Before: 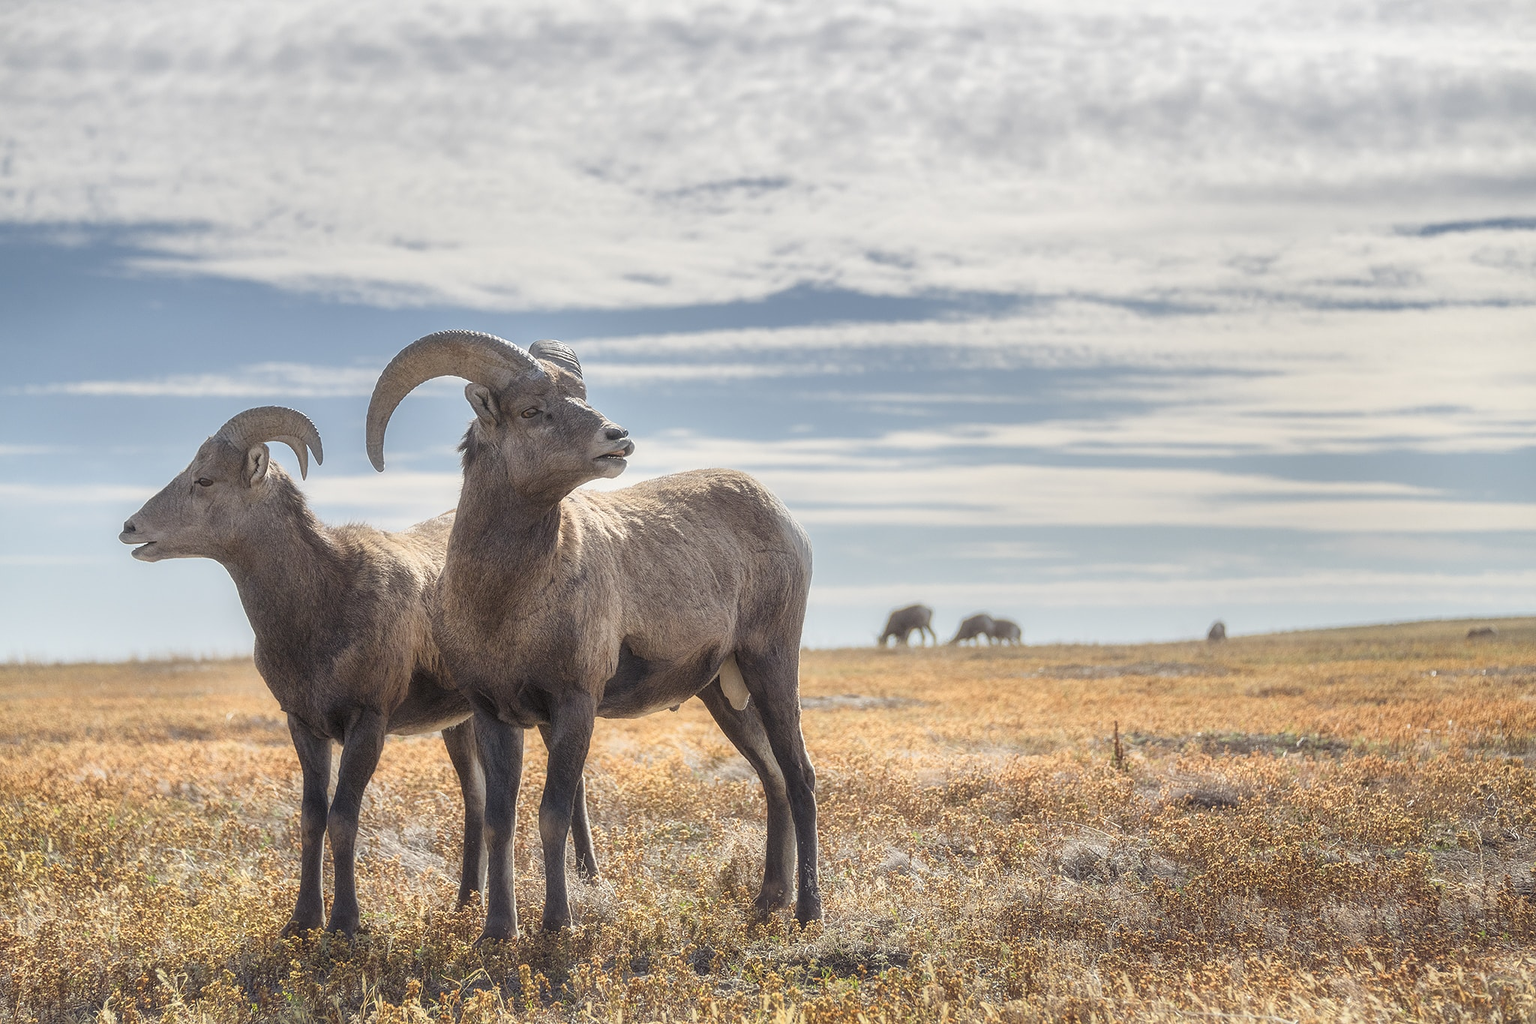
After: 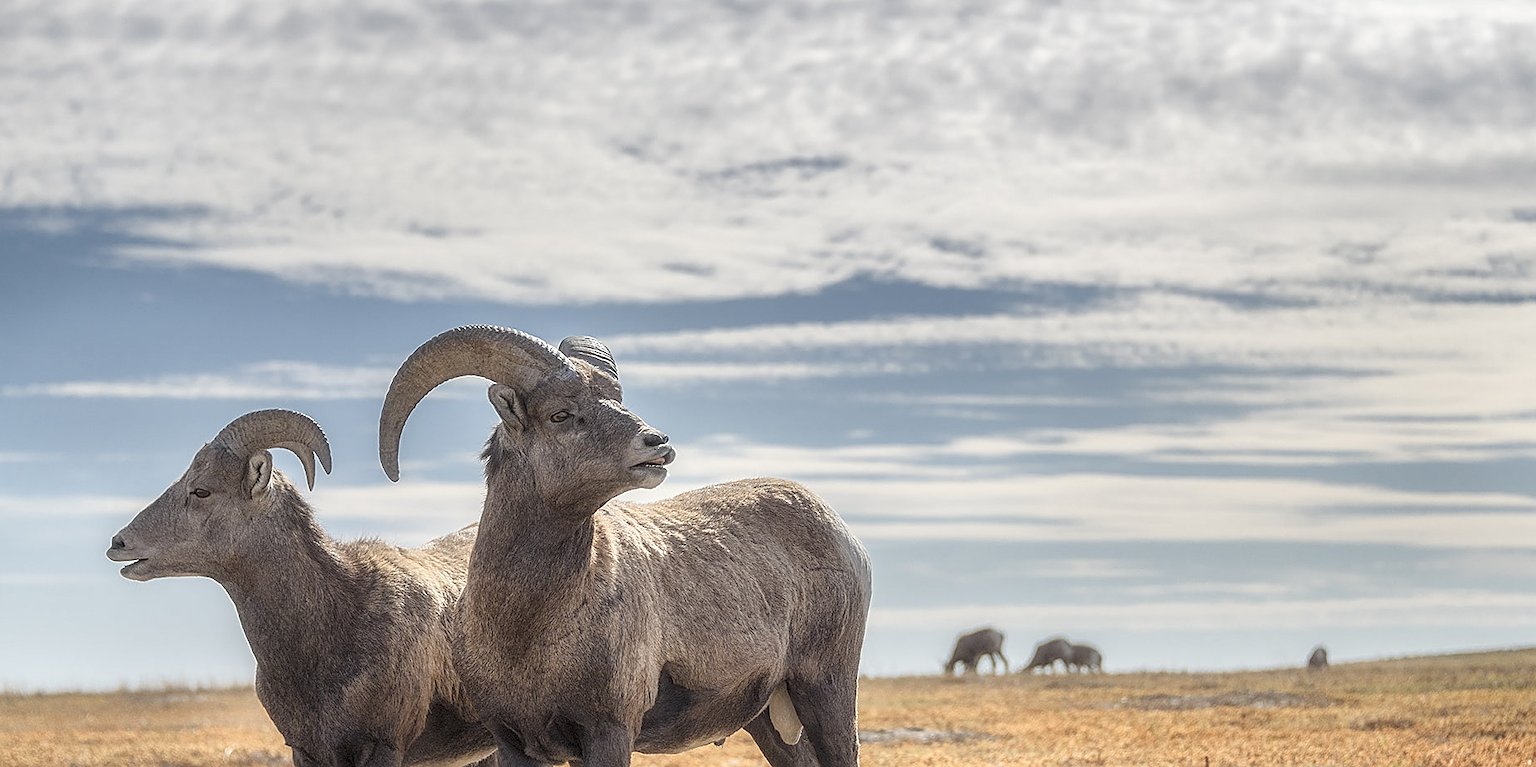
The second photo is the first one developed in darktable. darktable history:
crop: left 1.509%, top 3.452%, right 7.696%, bottom 28.452%
sharpen: on, module defaults
local contrast: on, module defaults
